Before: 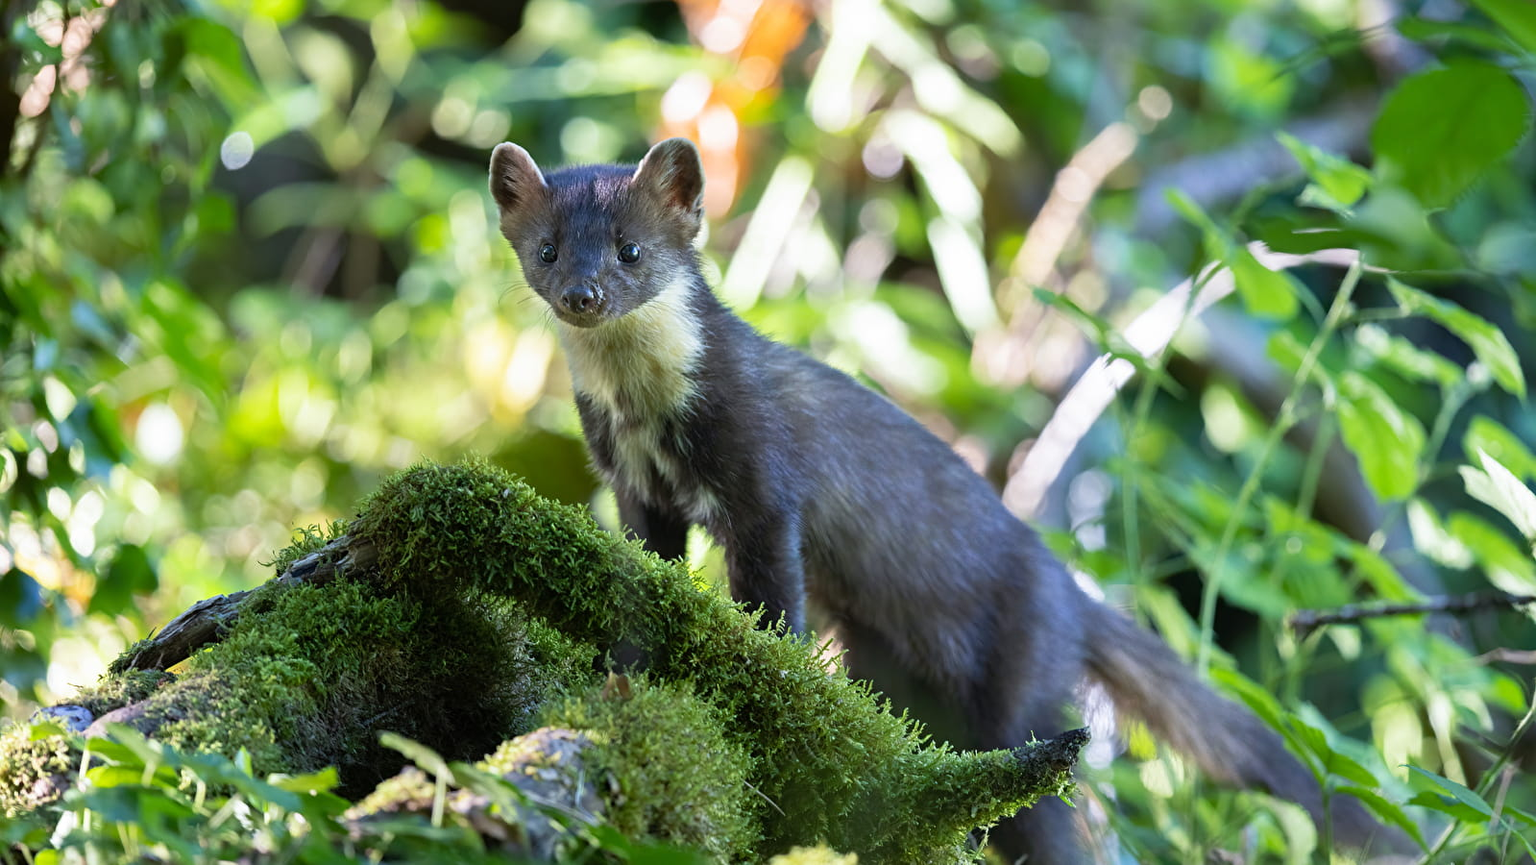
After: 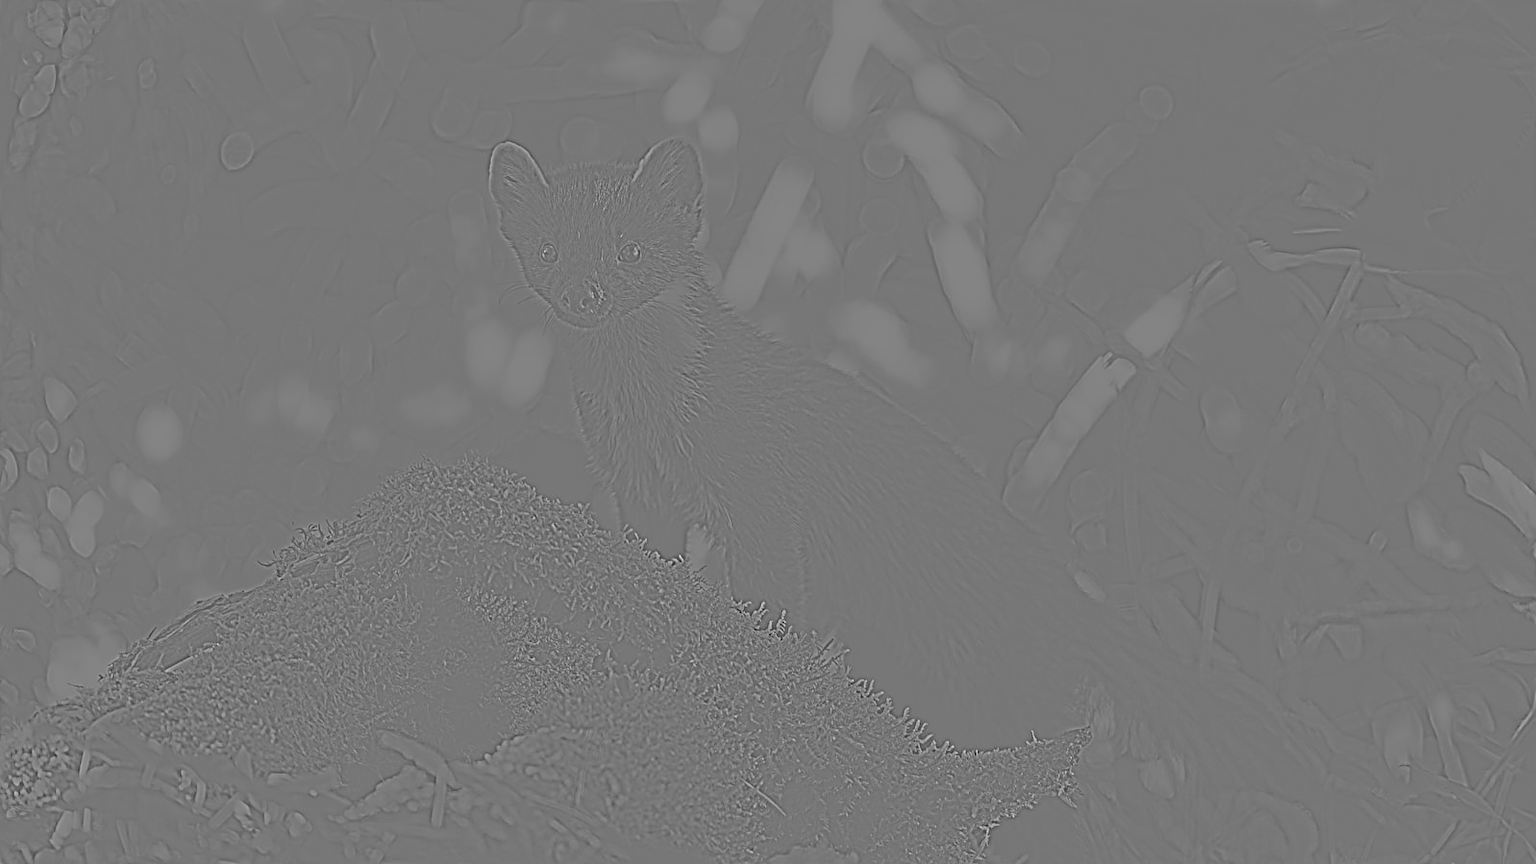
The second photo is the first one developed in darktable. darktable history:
sharpen: on, module defaults
highpass: sharpness 9.84%, contrast boost 9.94%
exposure: black level correction 0, exposure 0.5 EV, compensate highlight preservation false
